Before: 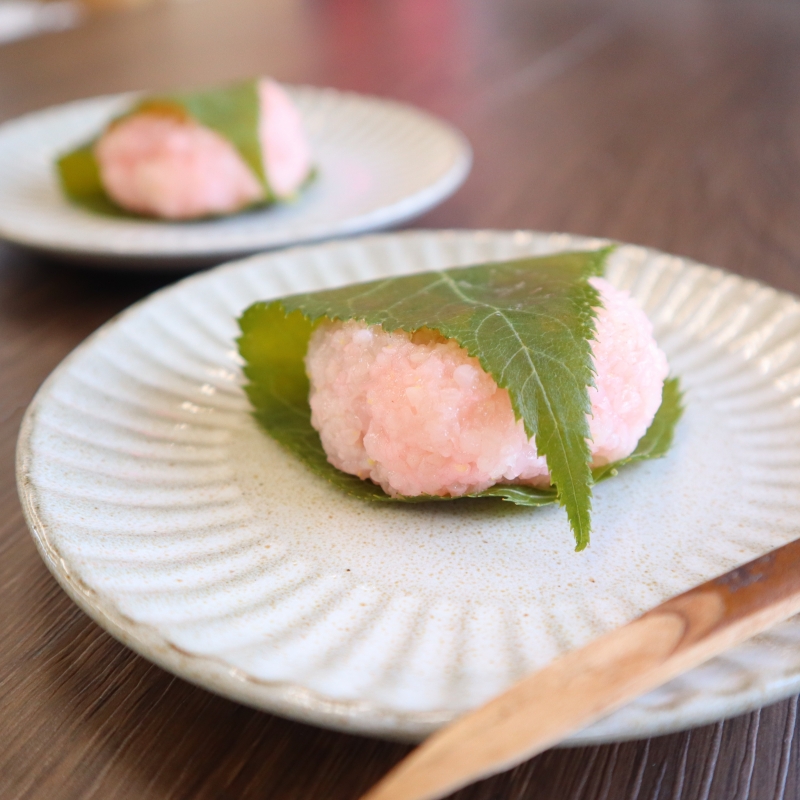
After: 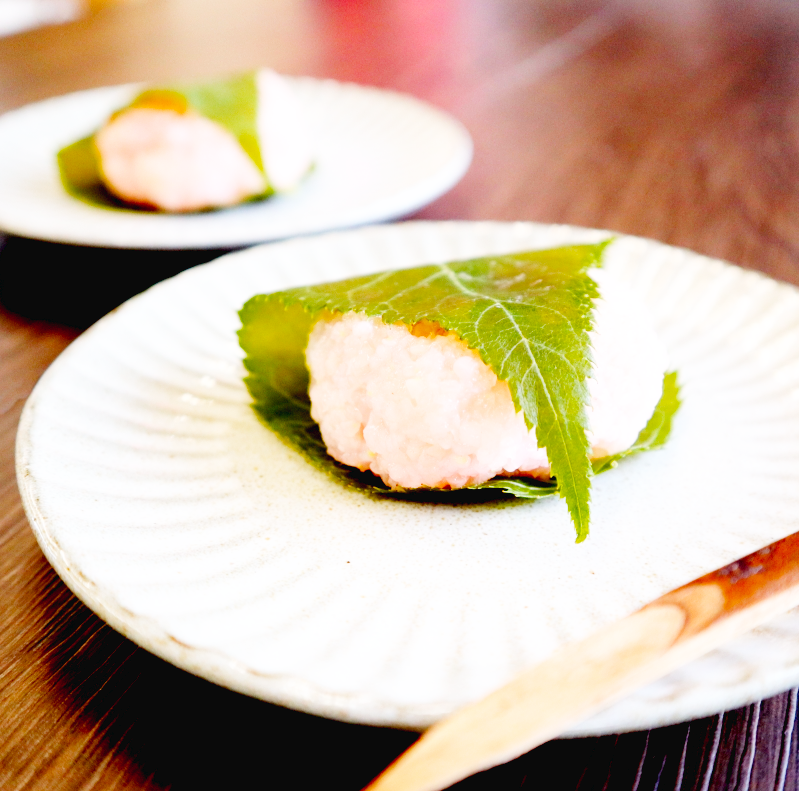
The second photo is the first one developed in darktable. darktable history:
crop: top 1.049%, right 0.001%
exposure: black level correction 0.056, exposure -0.039 EV, compensate highlight preservation false
base curve: curves: ch0 [(0, 0.003) (0.001, 0.002) (0.006, 0.004) (0.02, 0.022) (0.048, 0.086) (0.094, 0.234) (0.162, 0.431) (0.258, 0.629) (0.385, 0.8) (0.548, 0.918) (0.751, 0.988) (1, 1)], preserve colors none
